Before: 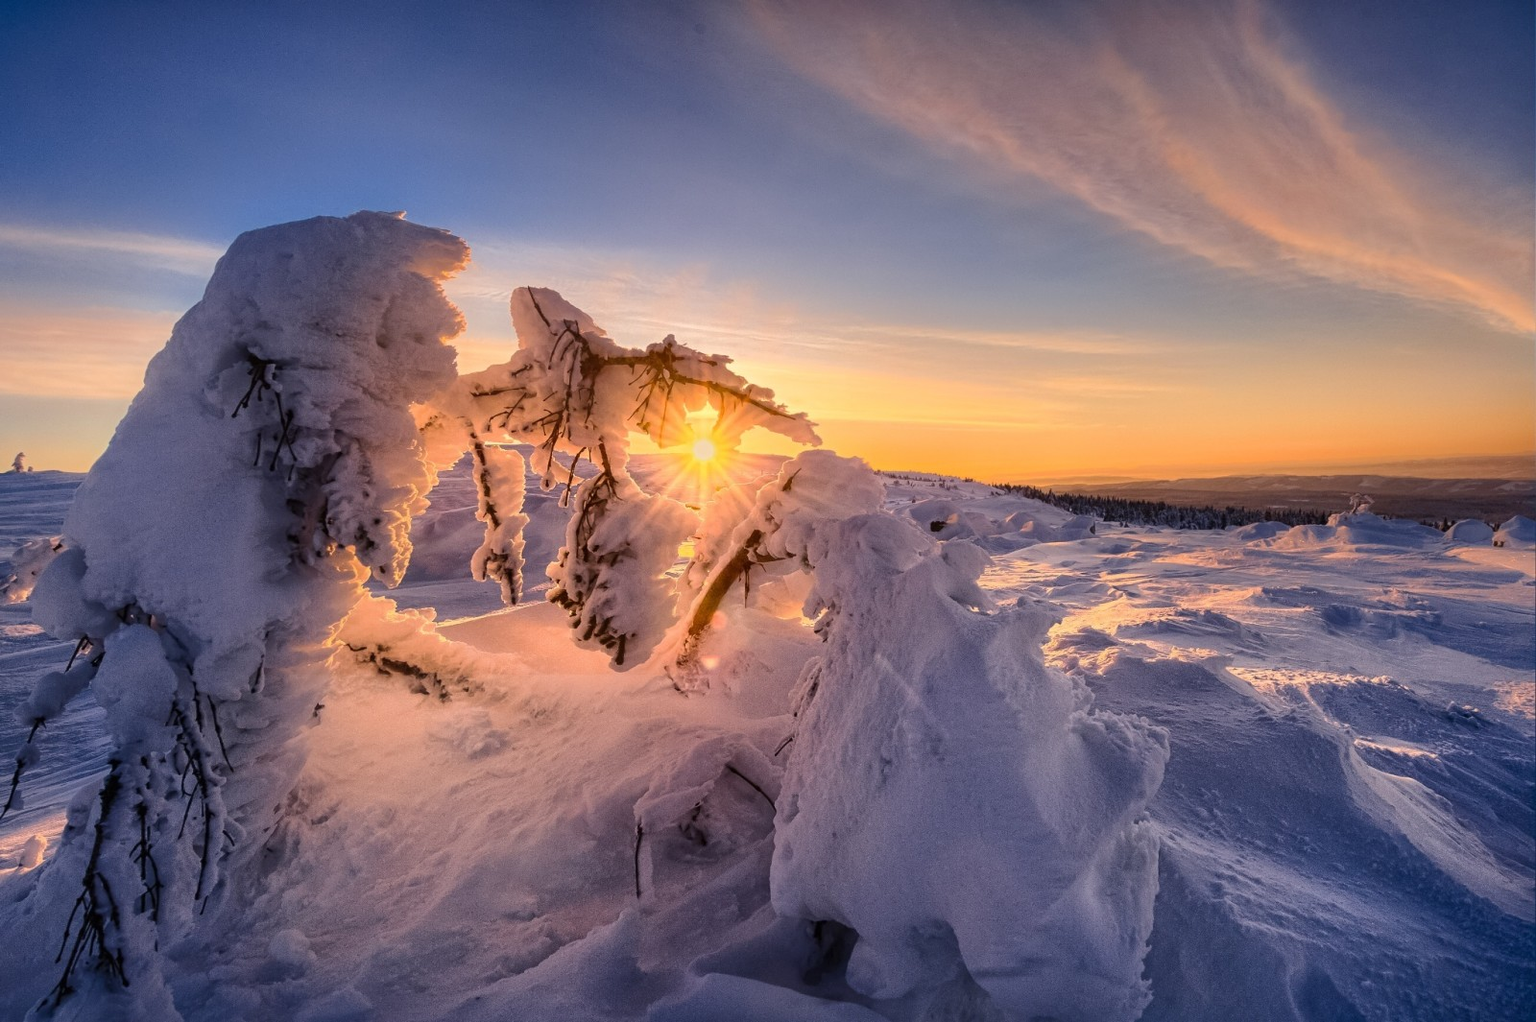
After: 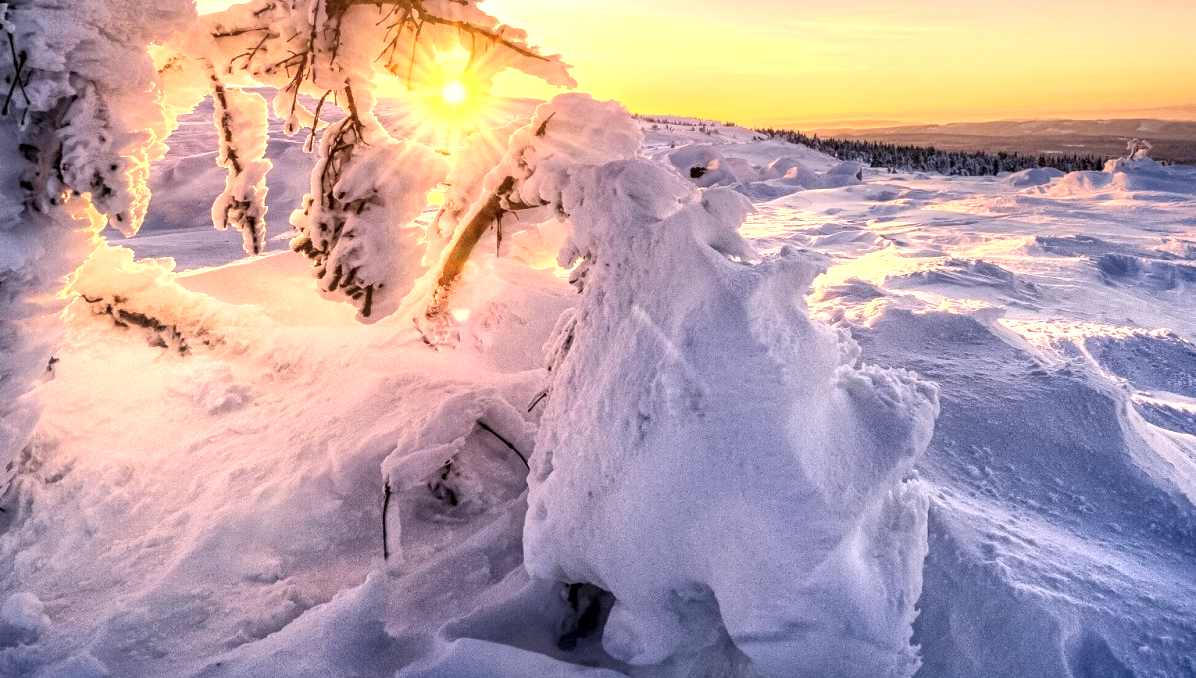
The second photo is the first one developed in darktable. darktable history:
crop and rotate: left 17.452%, top 35.324%, right 7.763%, bottom 0.937%
local contrast: highlights 60%, shadows 59%, detail 160%
contrast brightness saturation: brightness 0.271
exposure: exposure 0.666 EV, compensate exposure bias true, compensate highlight preservation false
